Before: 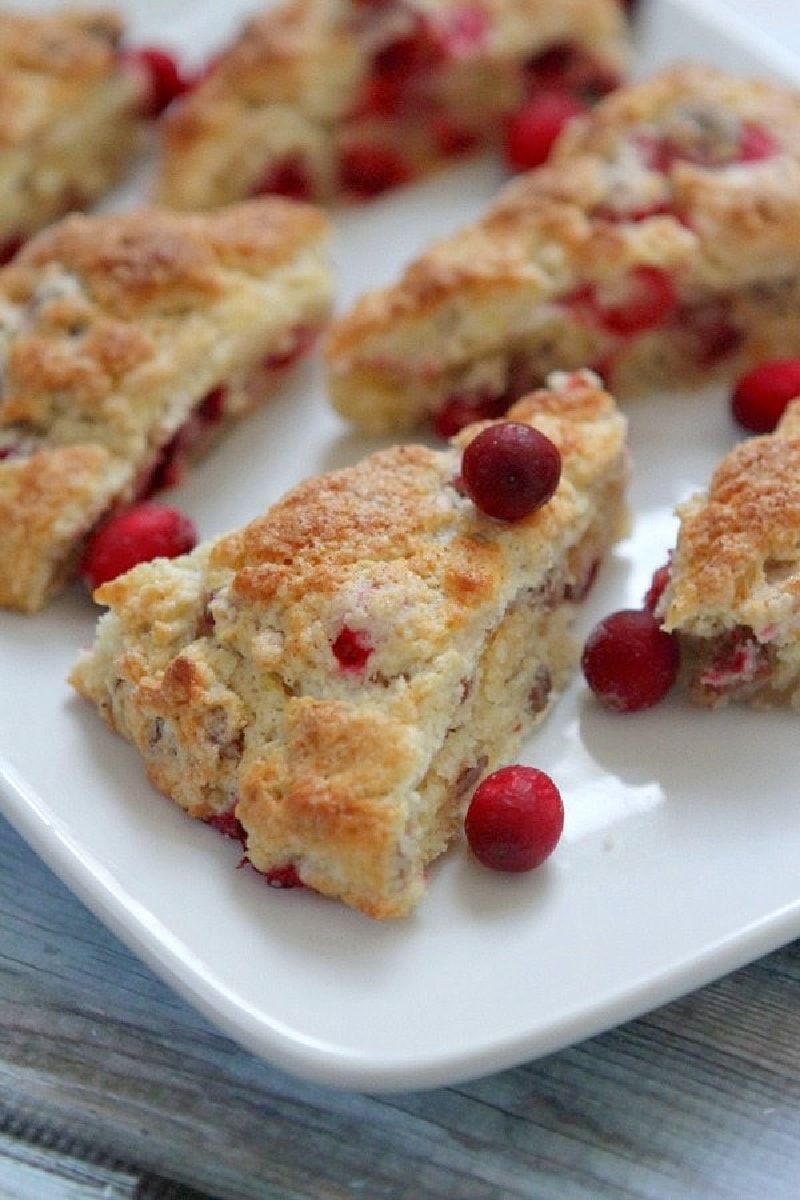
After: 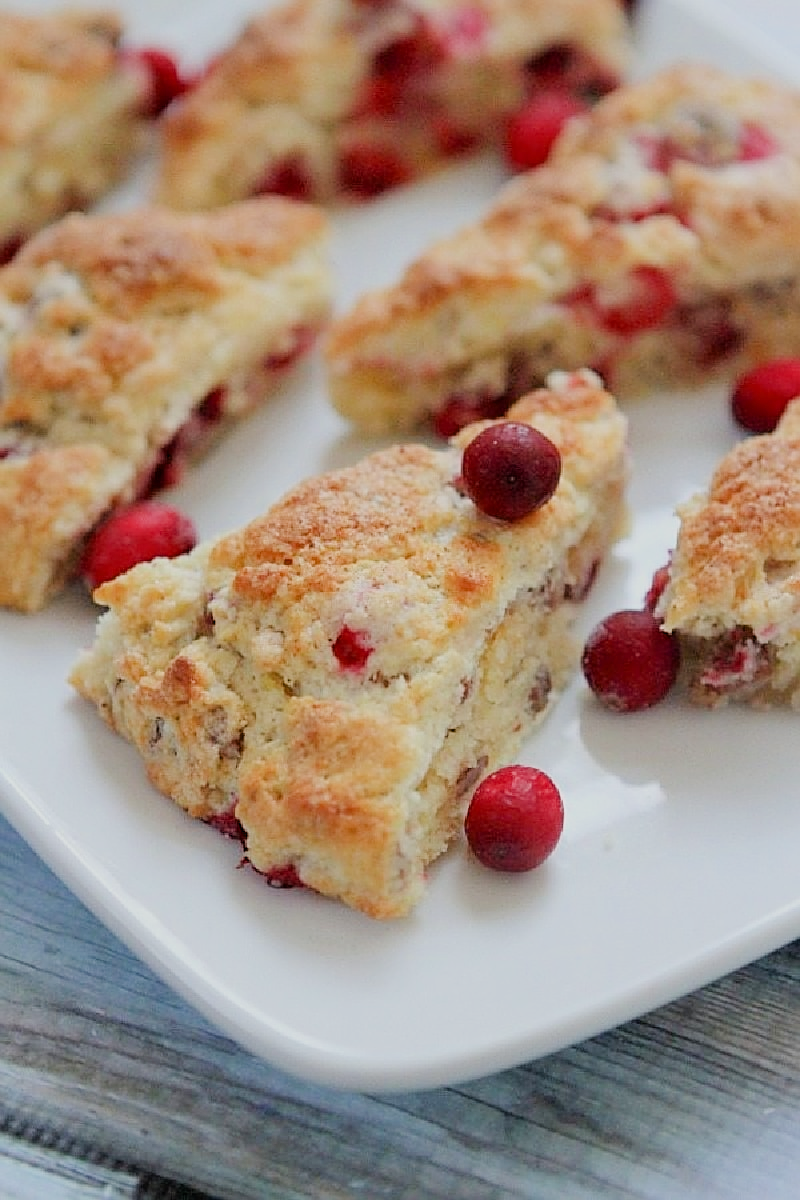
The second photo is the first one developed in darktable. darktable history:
filmic rgb: black relative exposure -7.15 EV, white relative exposure 5.36 EV, hardness 3.02
sharpen: on, module defaults
exposure: black level correction 0.001, exposure 0.5 EV, compensate exposure bias true, compensate highlight preservation false
